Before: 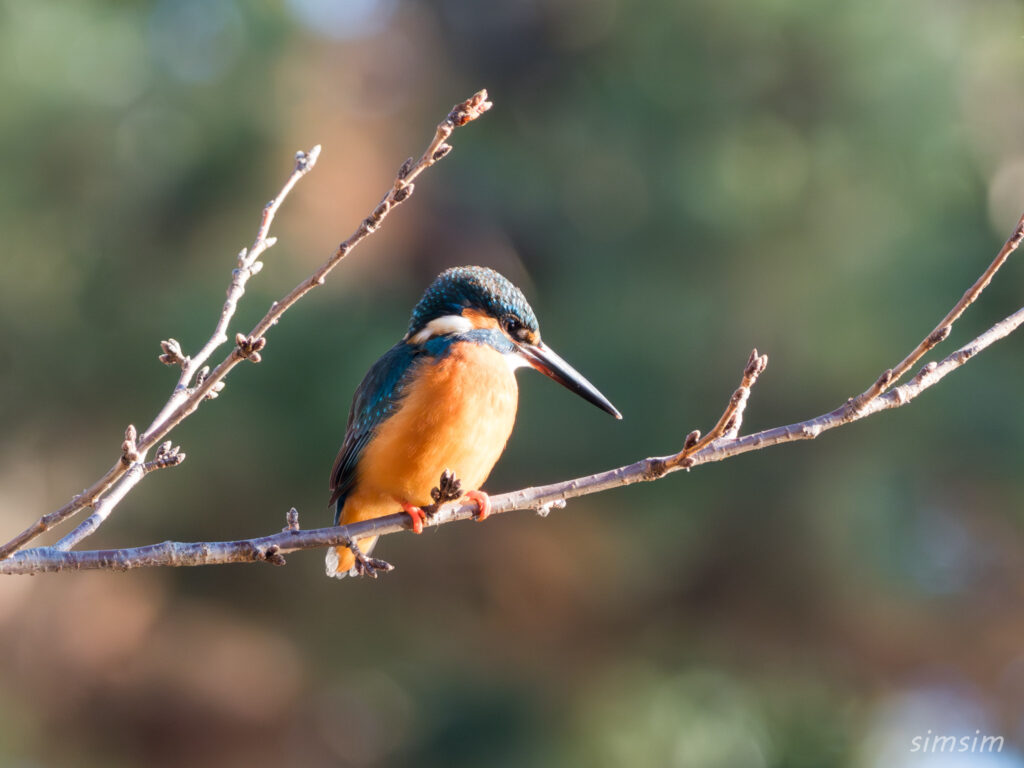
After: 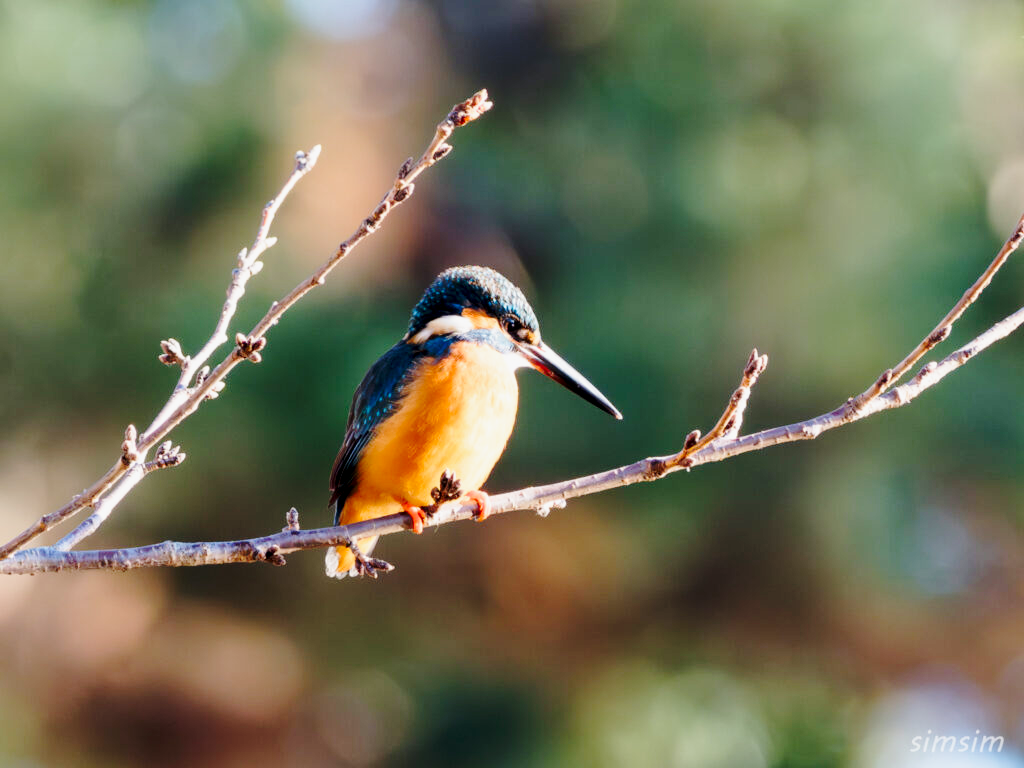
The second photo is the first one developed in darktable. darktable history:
base curve: curves: ch0 [(0, 0) (0.032, 0.037) (0.105, 0.228) (0.435, 0.76) (0.856, 0.983) (1, 1)], preserve colors none
exposure: black level correction 0.011, exposure -0.478 EV, compensate highlight preservation false
